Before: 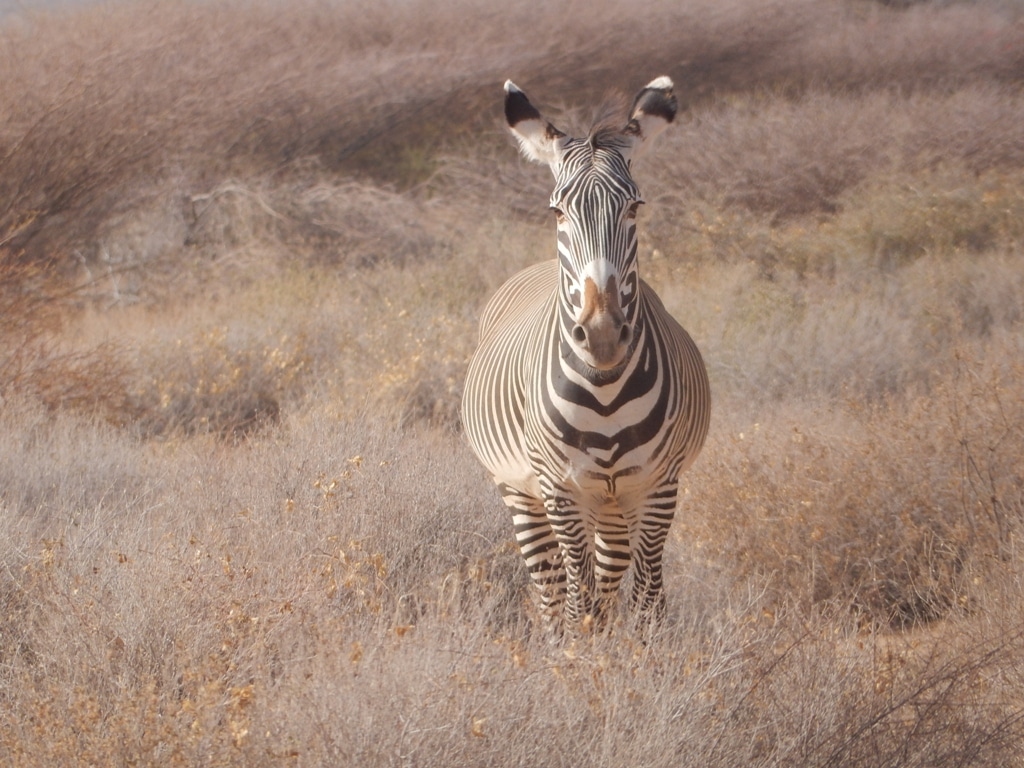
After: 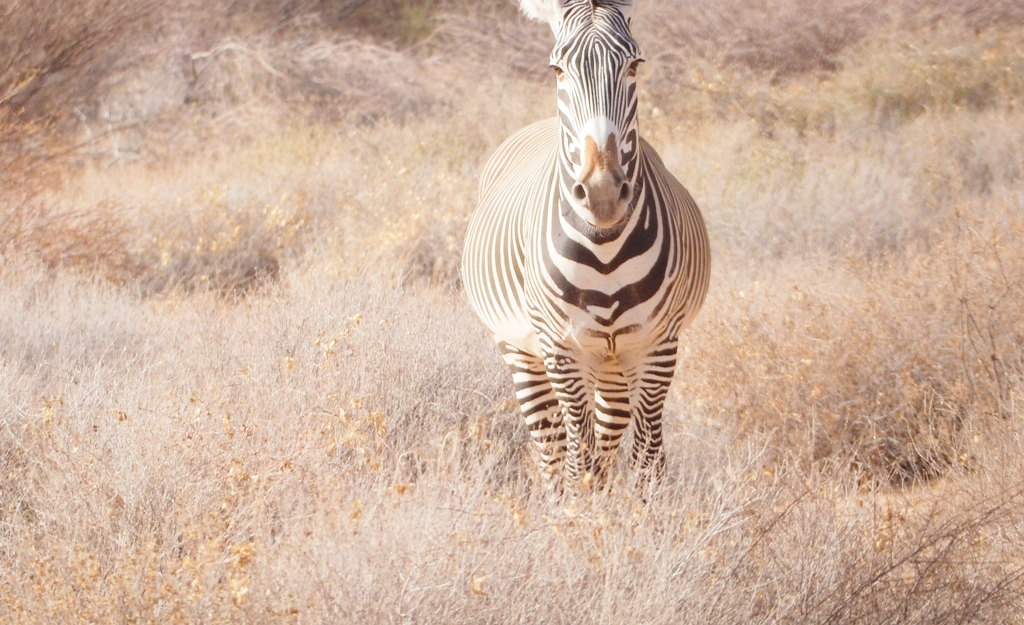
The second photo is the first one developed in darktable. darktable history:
crop and rotate: top 18.507%
base curve: curves: ch0 [(0, 0) (0.028, 0.03) (0.121, 0.232) (0.46, 0.748) (0.859, 0.968) (1, 1)], preserve colors none
white balance: emerald 1
